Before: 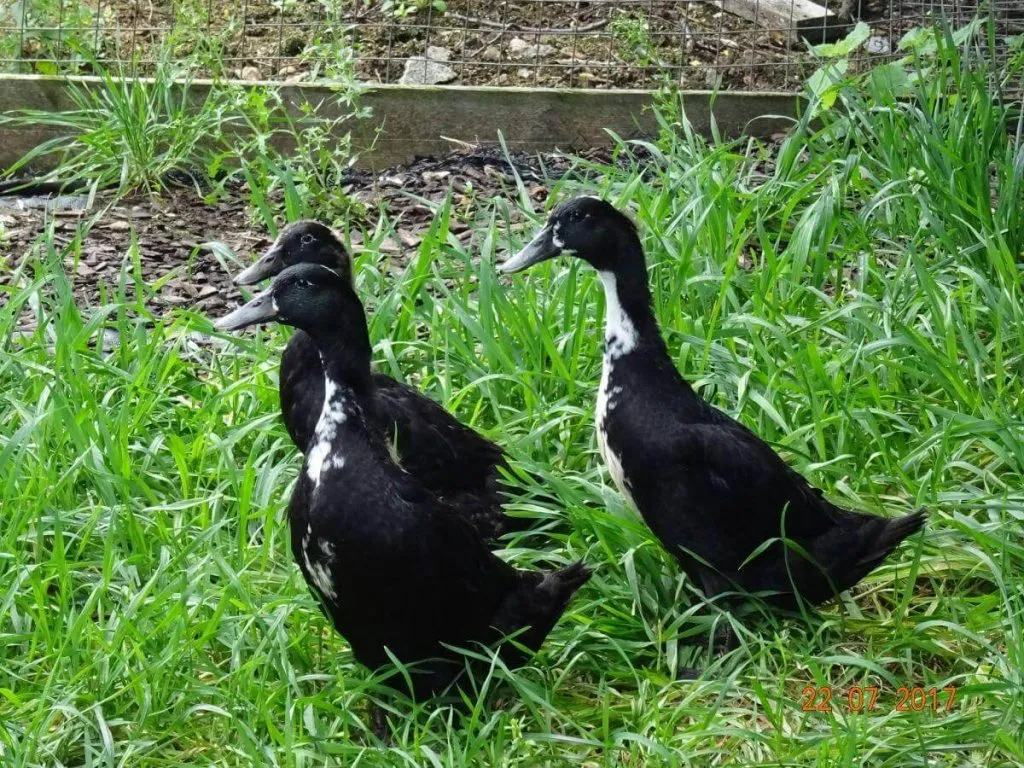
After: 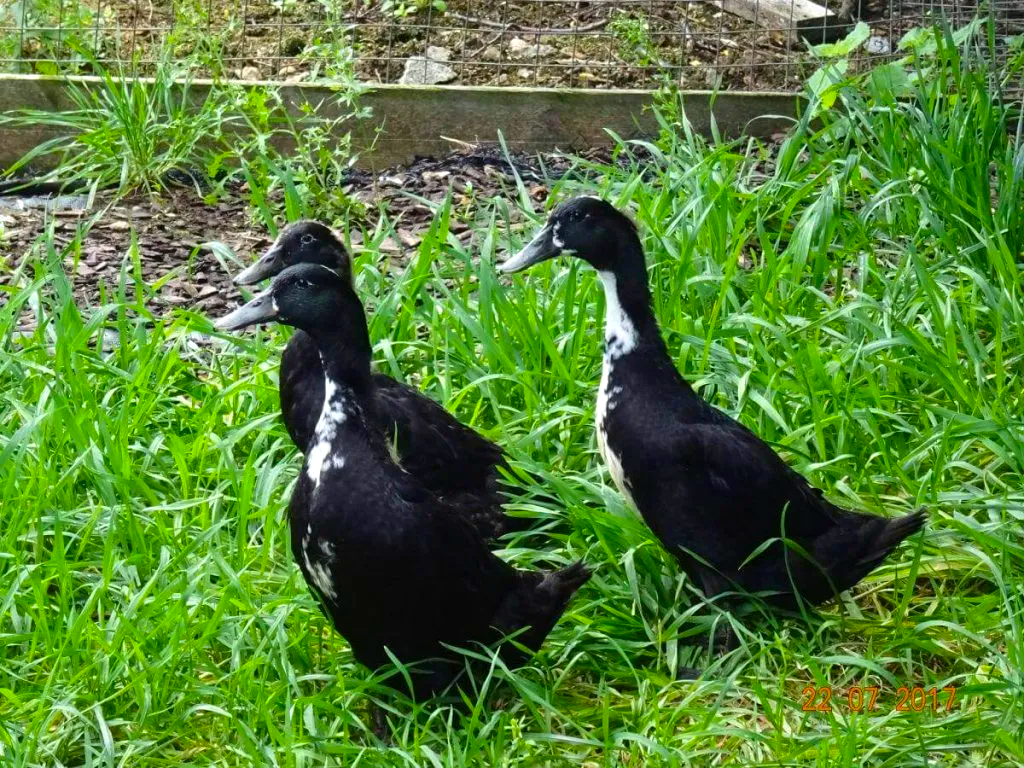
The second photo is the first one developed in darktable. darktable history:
color balance rgb: highlights gain › luminance 14.531%, linear chroma grading › shadows -1.999%, linear chroma grading › highlights -14.096%, linear chroma grading › global chroma -9.523%, linear chroma grading › mid-tones -9.8%, perceptual saturation grading › global saturation 25.862%, global vibrance 41.957%
